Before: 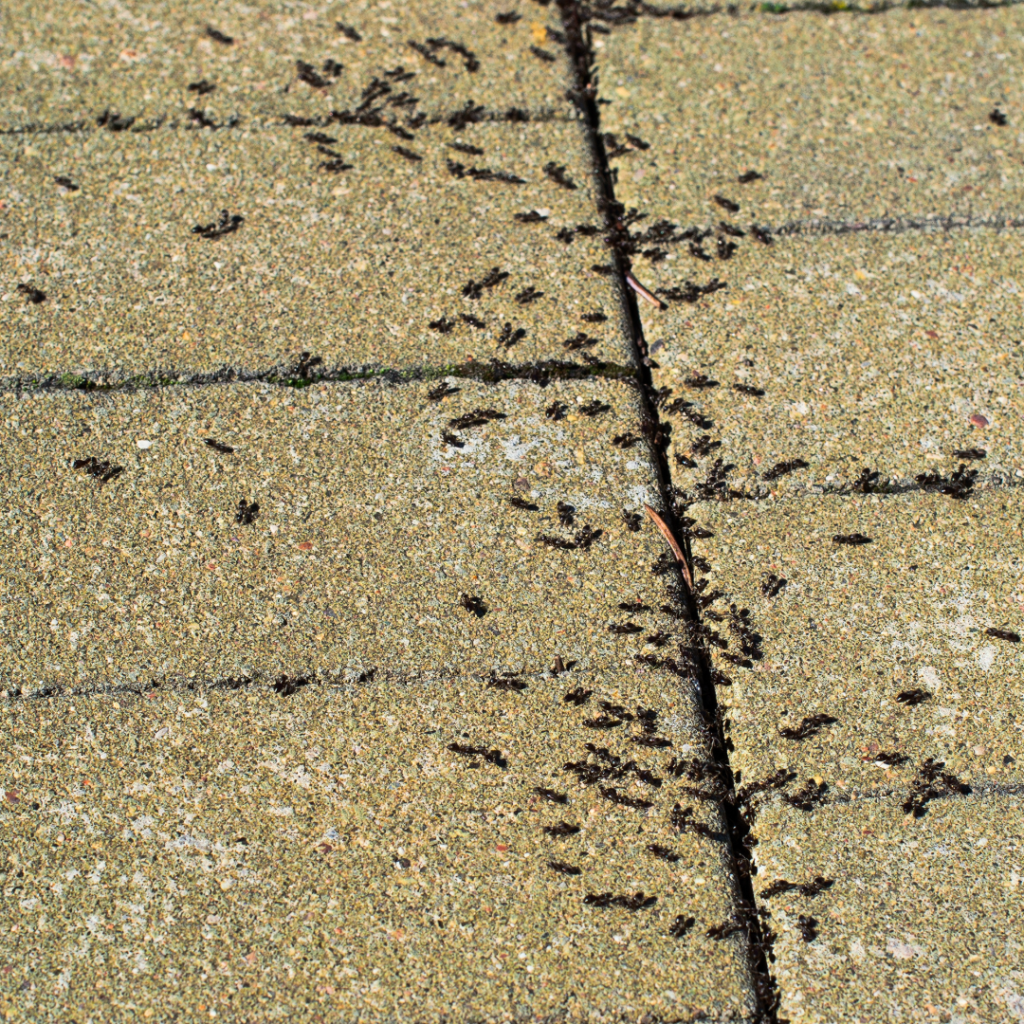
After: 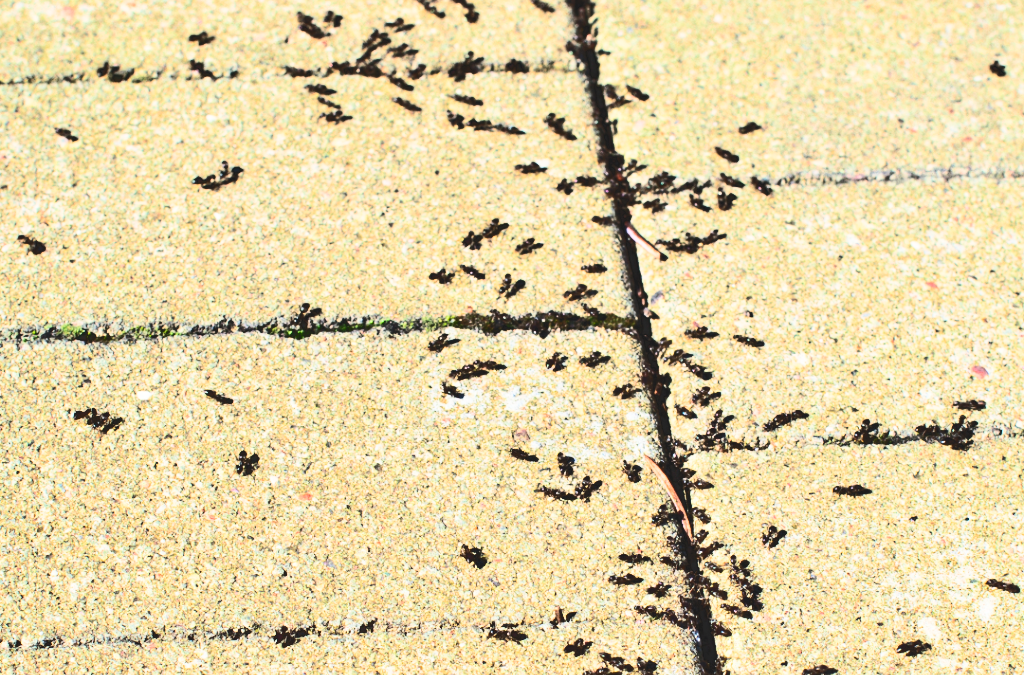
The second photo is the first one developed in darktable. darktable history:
crop and rotate: top 4.825%, bottom 29.161%
levels: mode automatic, levels [0, 0.498, 1]
tone equalizer: -8 EV 0.246 EV, -7 EV 0.438 EV, -6 EV 0.407 EV, -5 EV 0.244 EV, -3 EV -0.267 EV, -2 EV -0.404 EV, -1 EV -0.396 EV, +0 EV -0.239 EV
filmic rgb: black relative exposure -7.65 EV, white relative exposure 4.56 EV, threshold 3.01 EV, hardness 3.61, color science v5 (2021), contrast in shadows safe, contrast in highlights safe, enable highlight reconstruction true
contrast brightness saturation: contrast 0.236, brightness 0.265, saturation 0.375
tone curve: curves: ch0 [(0, 0) (0.003, 0.1) (0.011, 0.101) (0.025, 0.11) (0.044, 0.126) (0.069, 0.14) (0.1, 0.158) (0.136, 0.18) (0.177, 0.206) (0.224, 0.243) (0.277, 0.293) (0.335, 0.36) (0.399, 0.446) (0.468, 0.537) (0.543, 0.618) (0.623, 0.694) (0.709, 0.763) (0.801, 0.836) (0.898, 0.908) (1, 1)], color space Lab, linked channels, preserve colors none
contrast equalizer: octaves 7, y [[0.536, 0.565, 0.581, 0.516, 0.52, 0.491], [0.5 ×6], [0.5 ×6], [0 ×6], [0 ×6]]
exposure: black level correction 0, exposure 1.101 EV, compensate exposure bias true, compensate highlight preservation false
